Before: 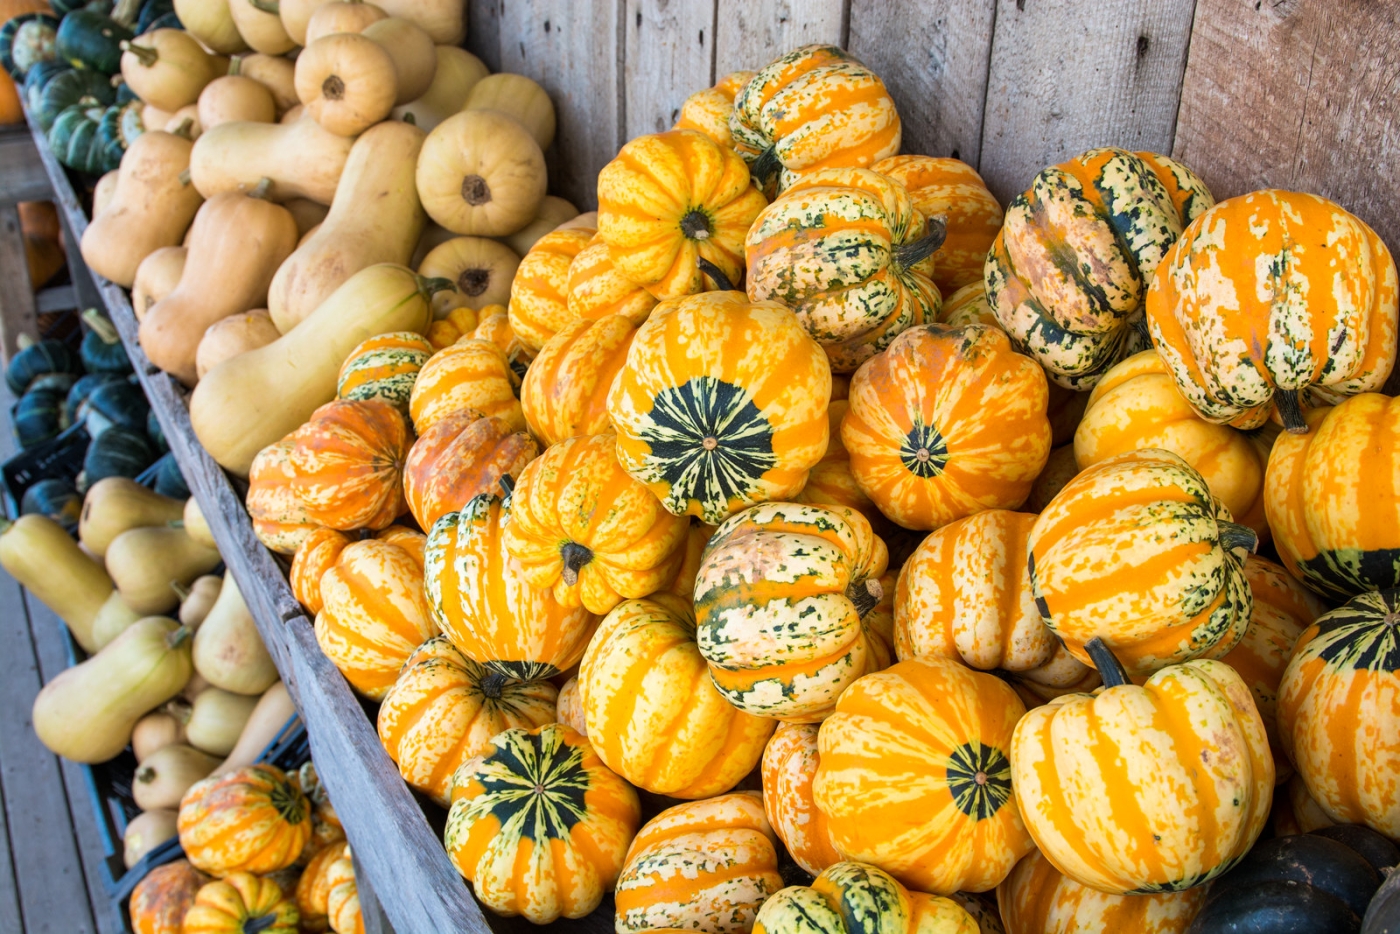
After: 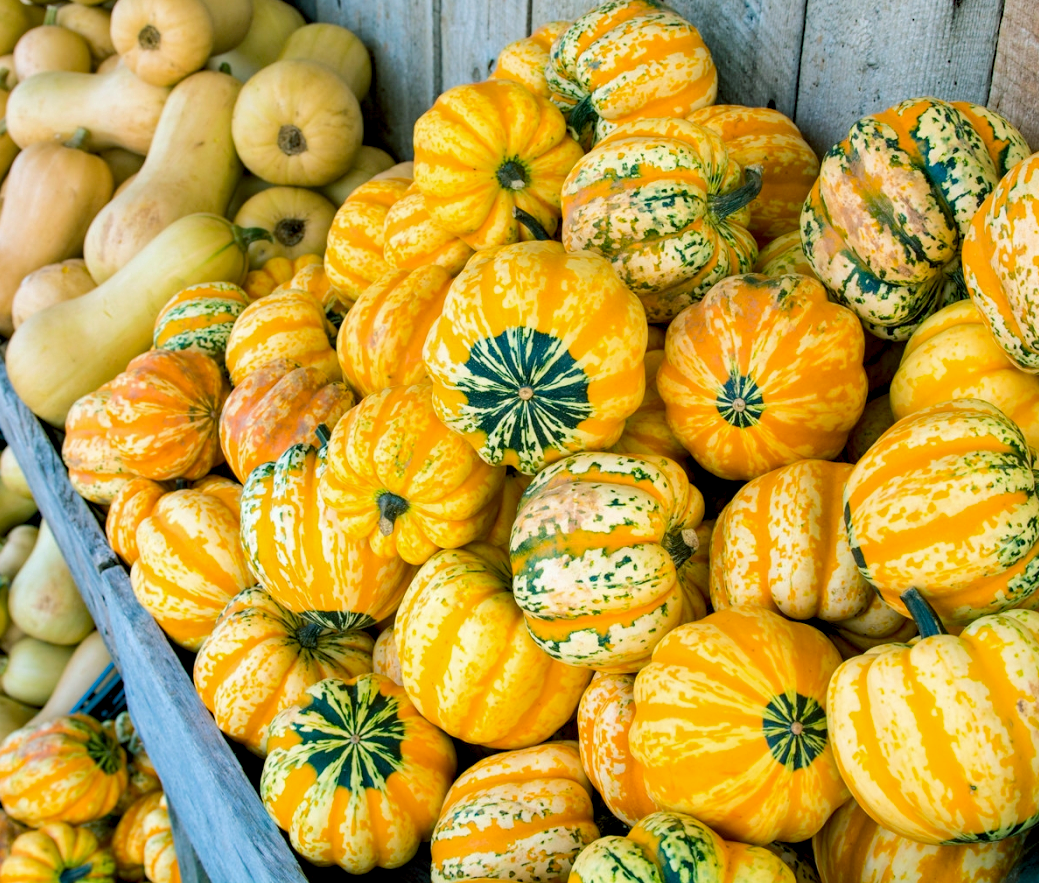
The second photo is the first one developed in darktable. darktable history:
crop and rotate: left 13.185%, top 5.426%, right 12.58%
color balance rgb: power › chroma 2.156%, power › hue 164.98°, global offset › luminance -0.479%, perceptual saturation grading › global saturation -0.49%, perceptual brilliance grading › mid-tones 10.638%, perceptual brilliance grading › shadows 15.839%, global vibrance 15.122%
haze removal: adaptive false
